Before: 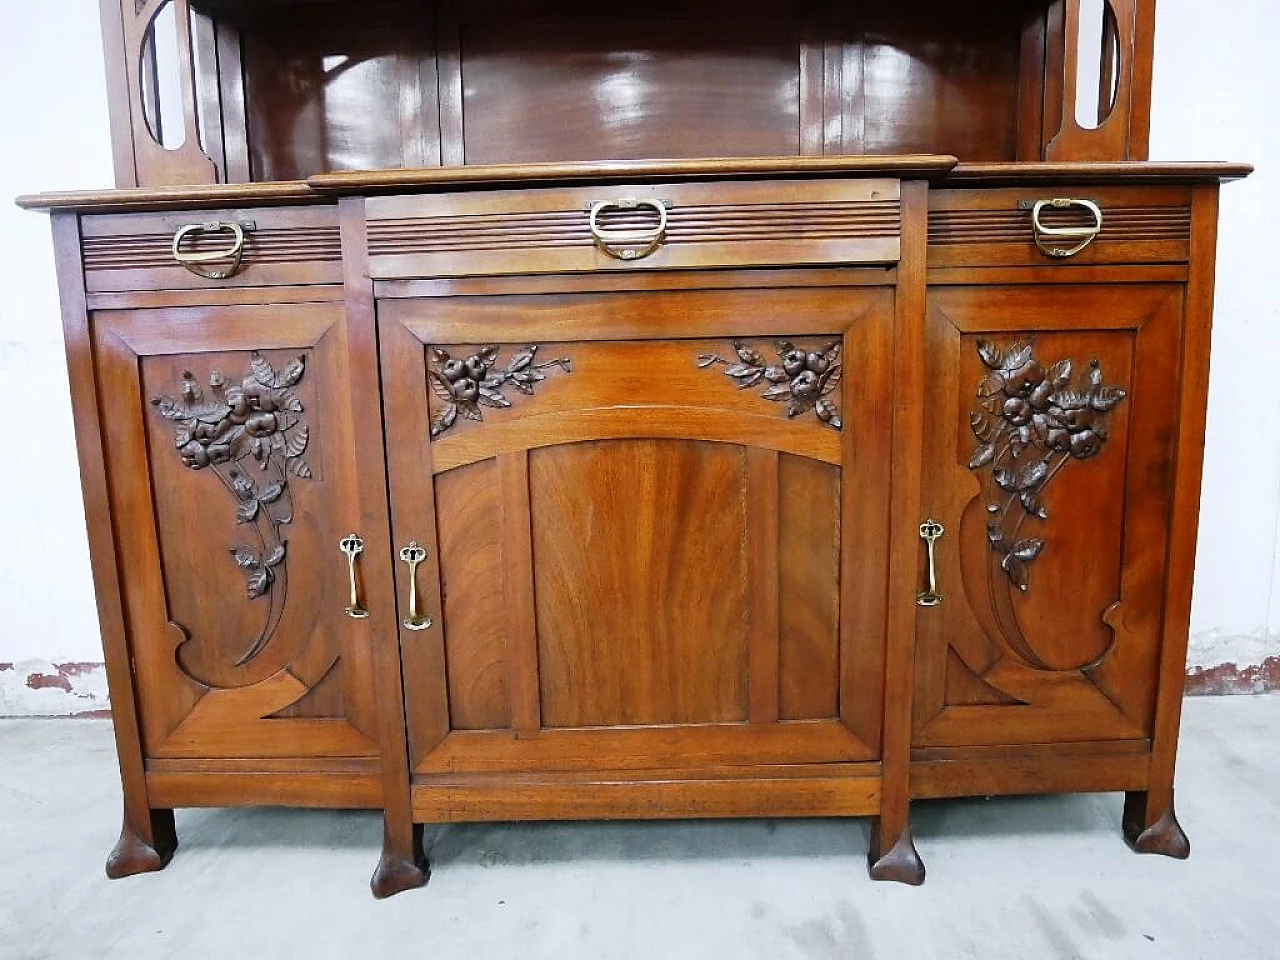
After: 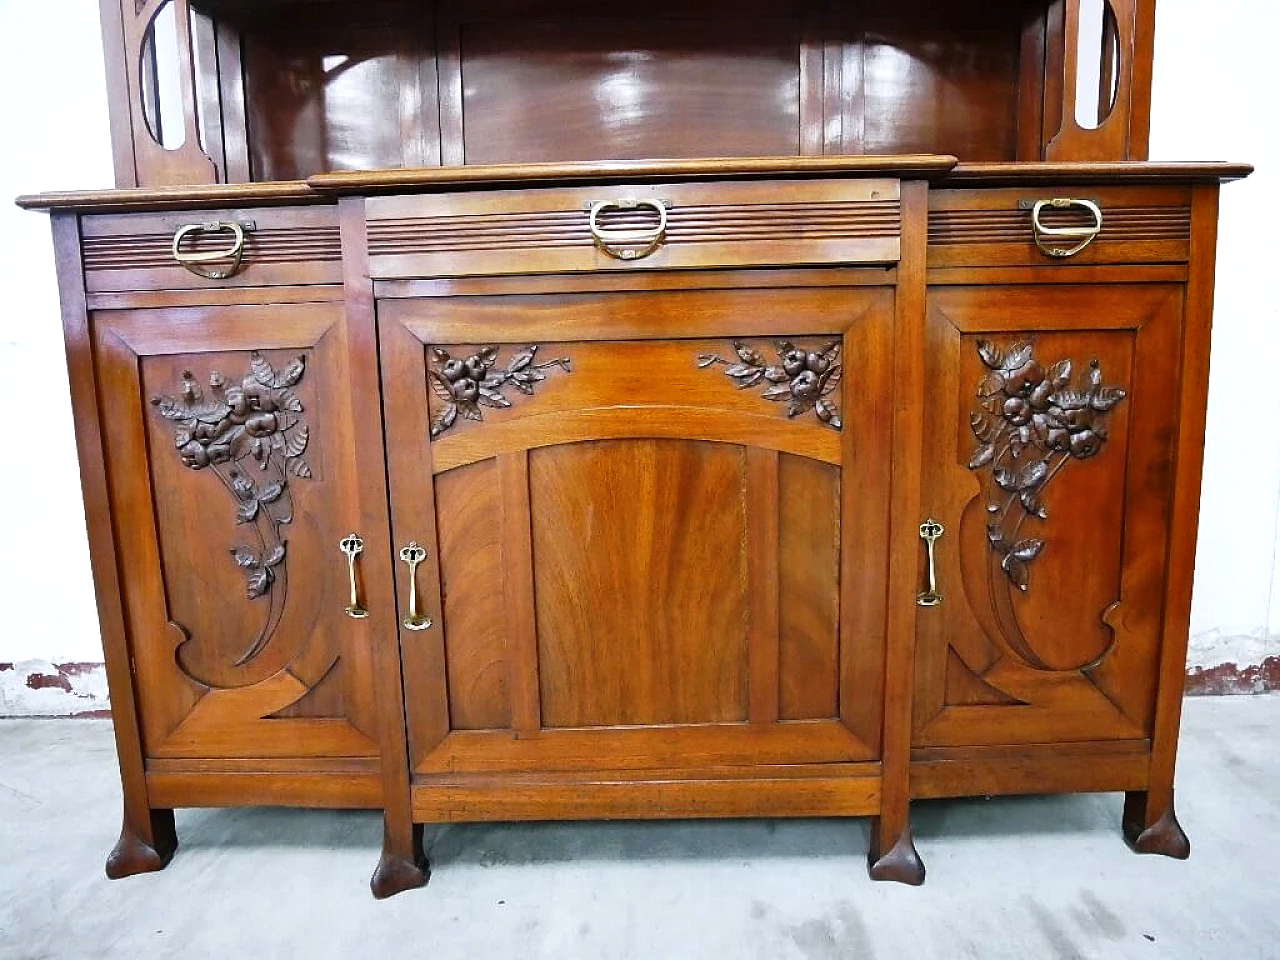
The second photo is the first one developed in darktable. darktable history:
shadows and highlights: soften with gaussian
color balance rgb: perceptual saturation grading › global saturation -0.546%, perceptual brilliance grading › global brilliance 4.8%, global vibrance 20%
